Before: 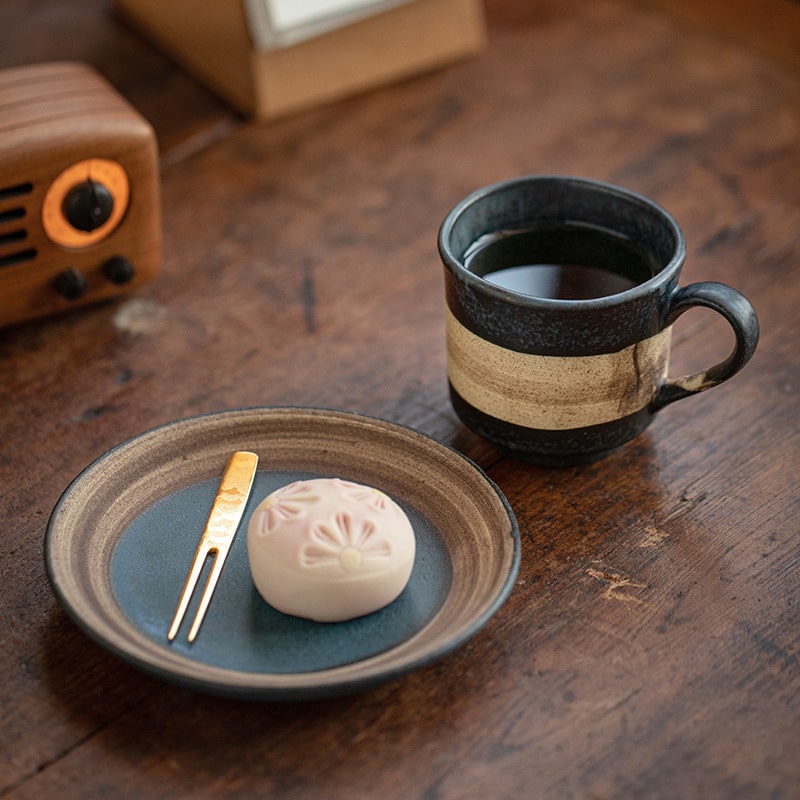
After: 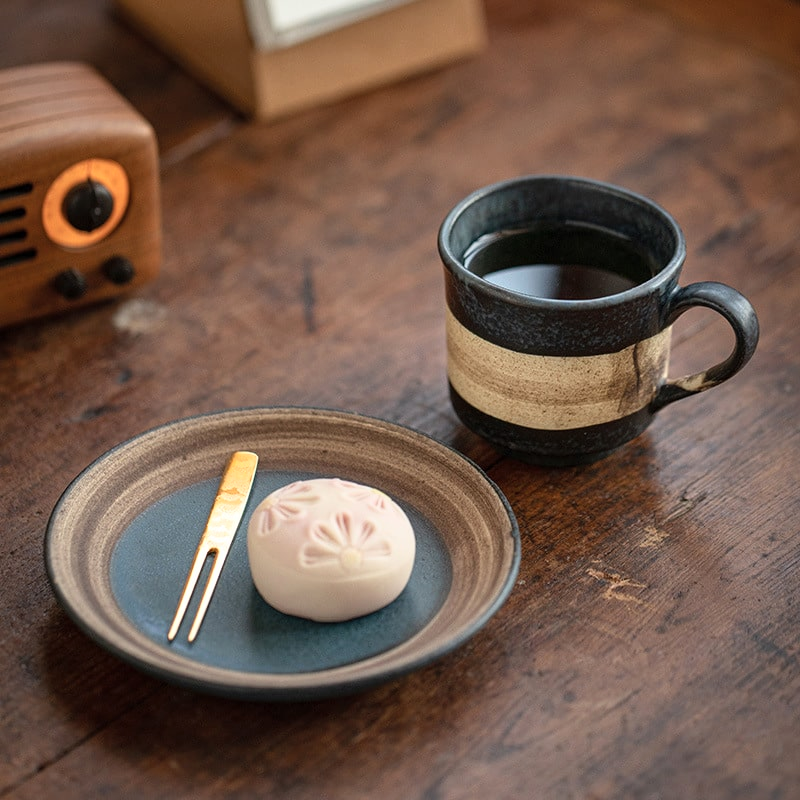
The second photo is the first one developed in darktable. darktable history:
tone curve: curves: ch0 [(0, 0) (0.003, 0.003) (0.011, 0.012) (0.025, 0.027) (0.044, 0.048) (0.069, 0.075) (0.1, 0.108) (0.136, 0.147) (0.177, 0.192) (0.224, 0.243) (0.277, 0.3) (0.335, 0.363) (0.399, 0.433) (0.468, 0.508) (0.543, 0.589) (0.623, 0.676) (0.709, 0.769) (0.801, 0.868) (0.898, 0.949) (1, 1)], color space Lab, independent channels, preserve colors none
